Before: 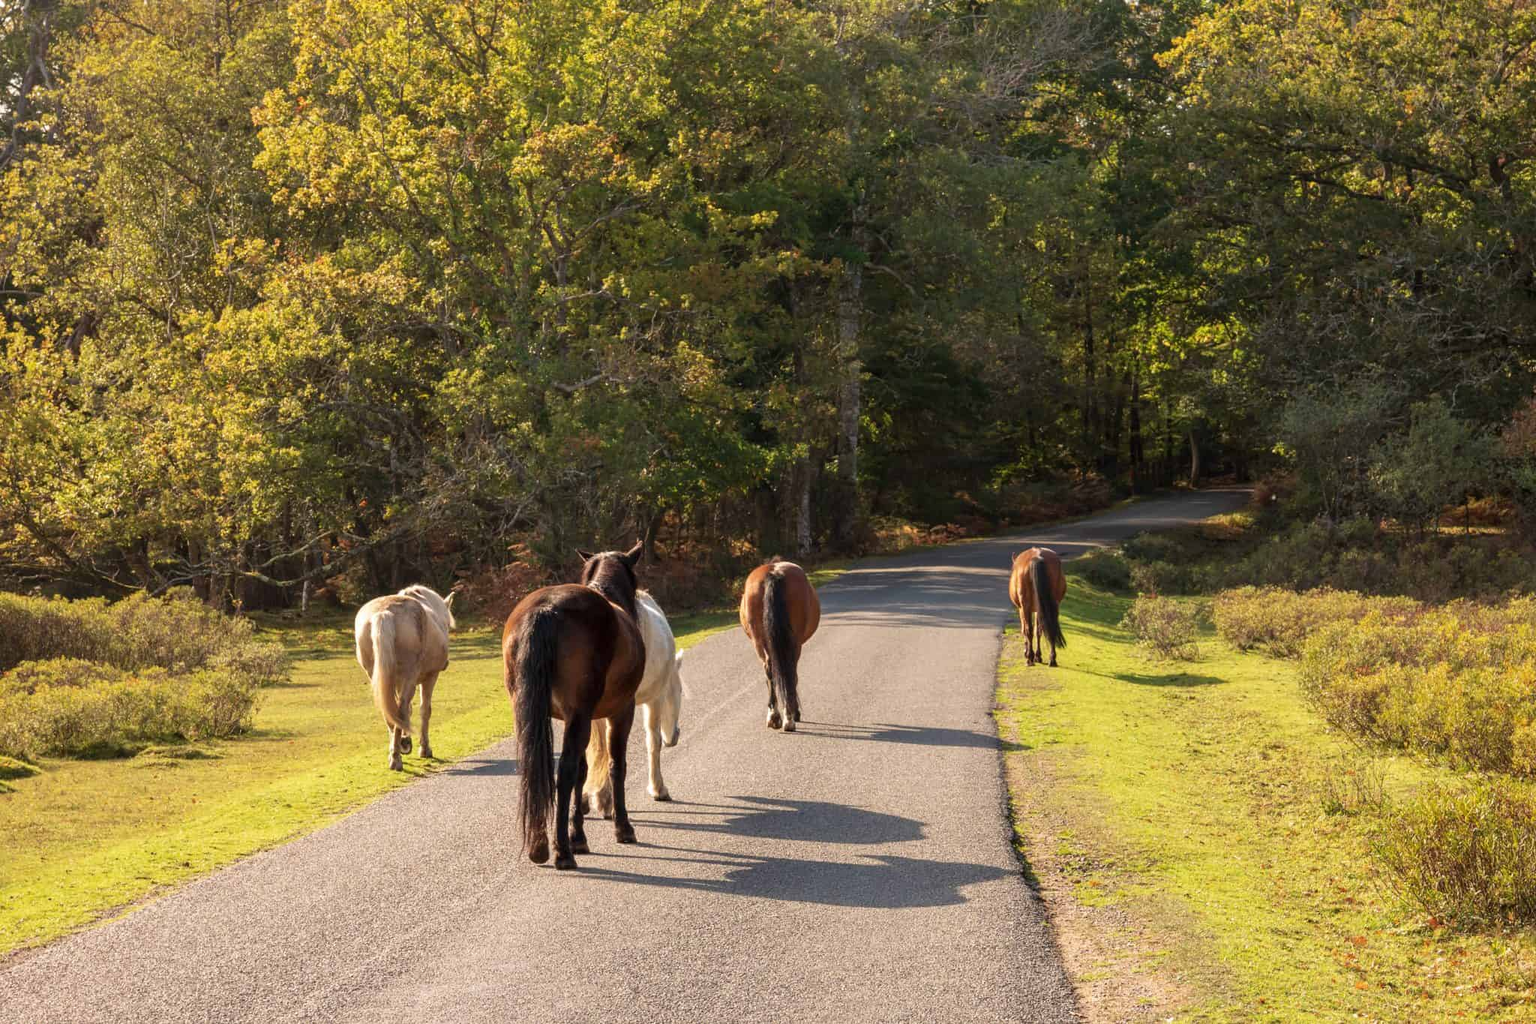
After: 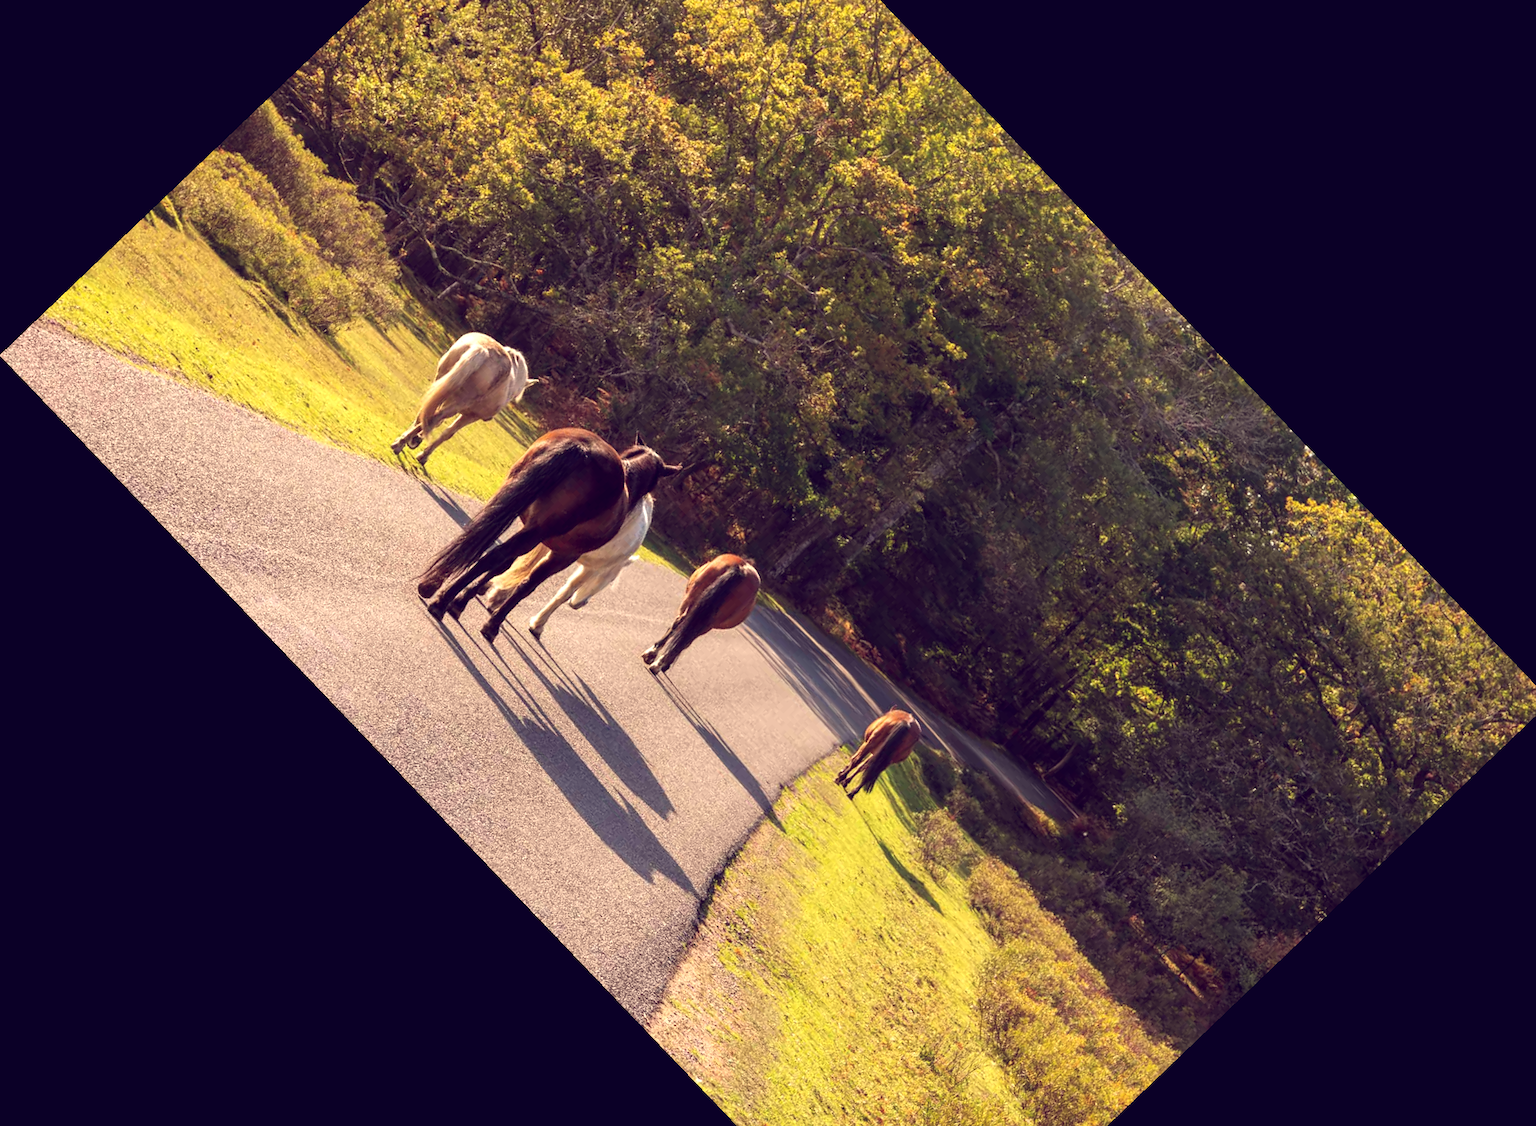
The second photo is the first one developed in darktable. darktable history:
crop and rotate: angle -46.26°, top 16.234%, right 0.912%, bottom 11.704%
color balance: lift [1.001, 0.997, 0.99, 1.01], gamma [1.007, 1, 0.975, 1.025], gain [1, 1.065, 1.052, 0.935], contrast 13.25%
